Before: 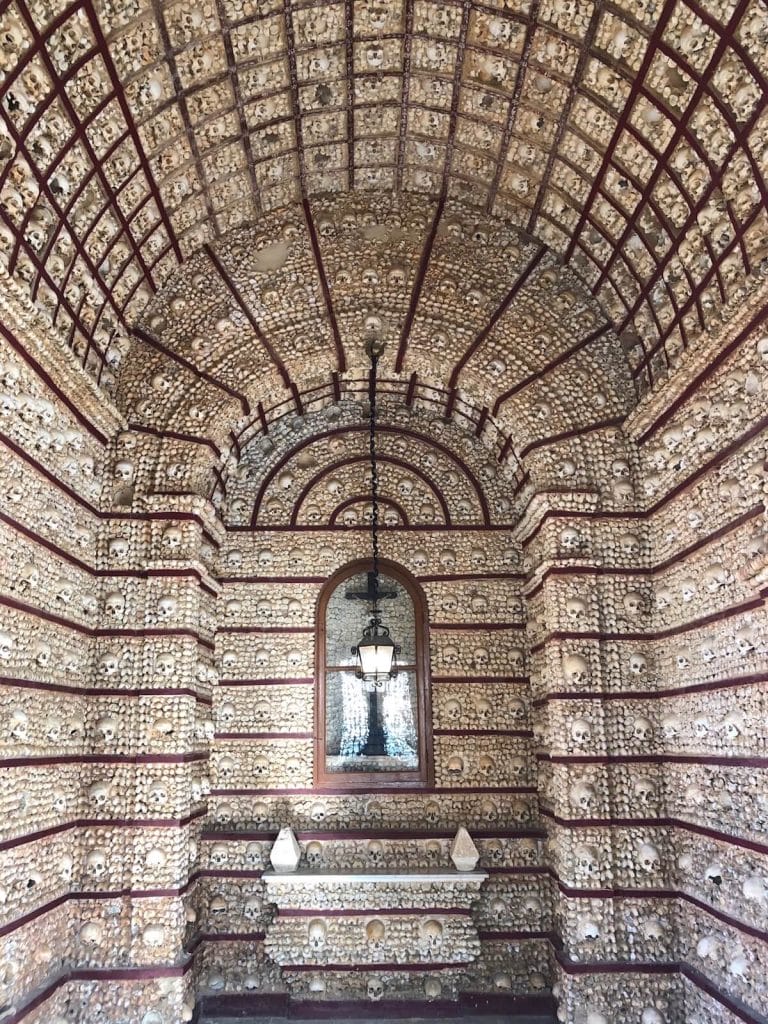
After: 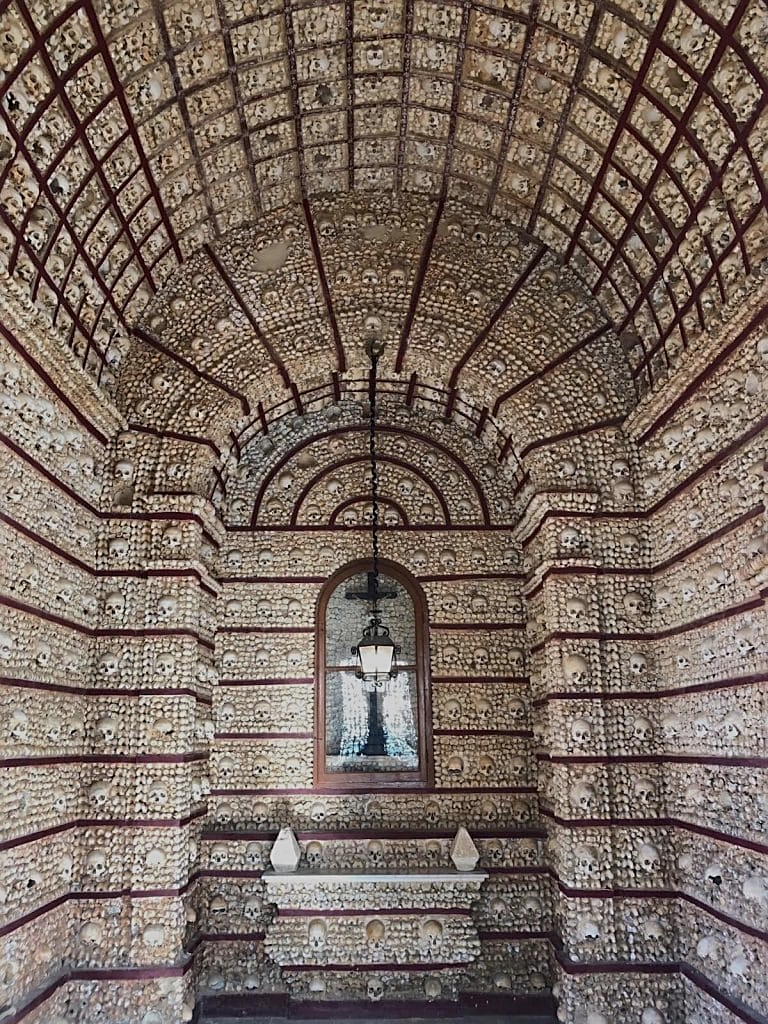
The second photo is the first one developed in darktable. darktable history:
sharpen: on, module defaults
shadows and highlights: shadows -20, white point adjustment -2, highlights -35
exposure: exposure -0.492 EV, compensate highlight preservation false
